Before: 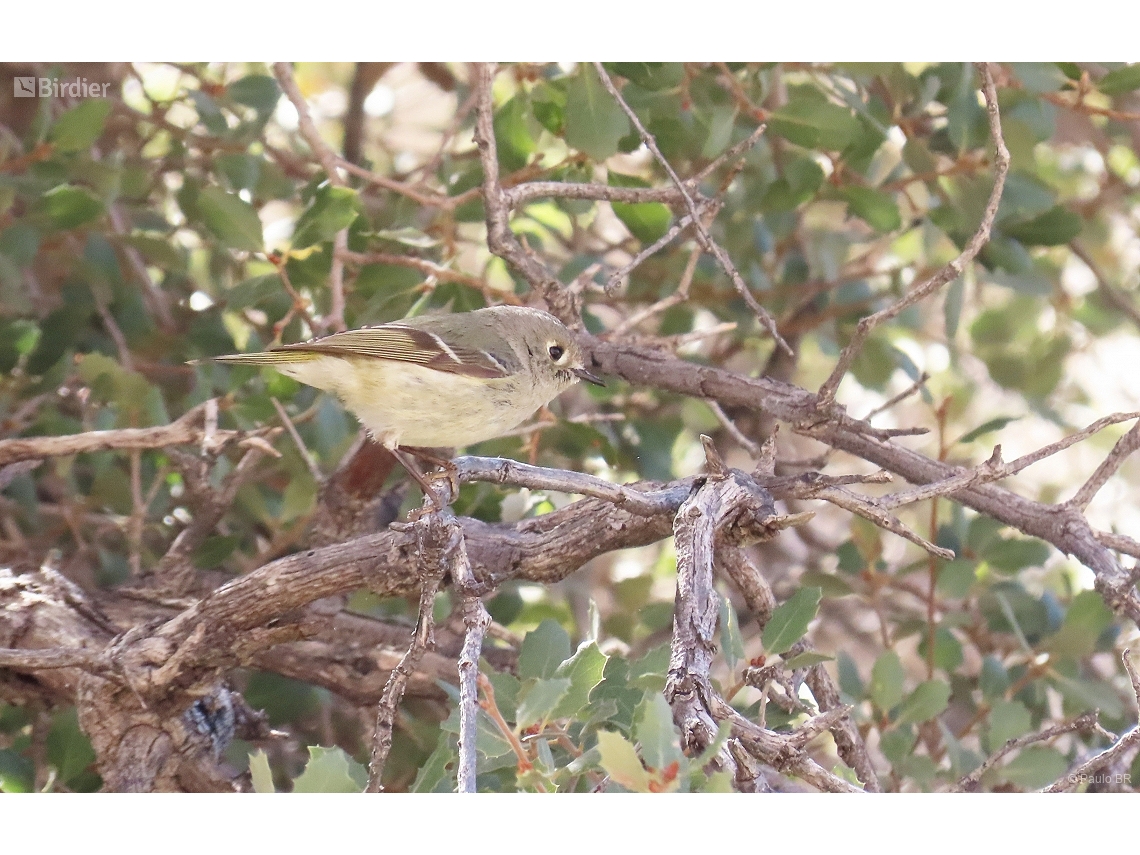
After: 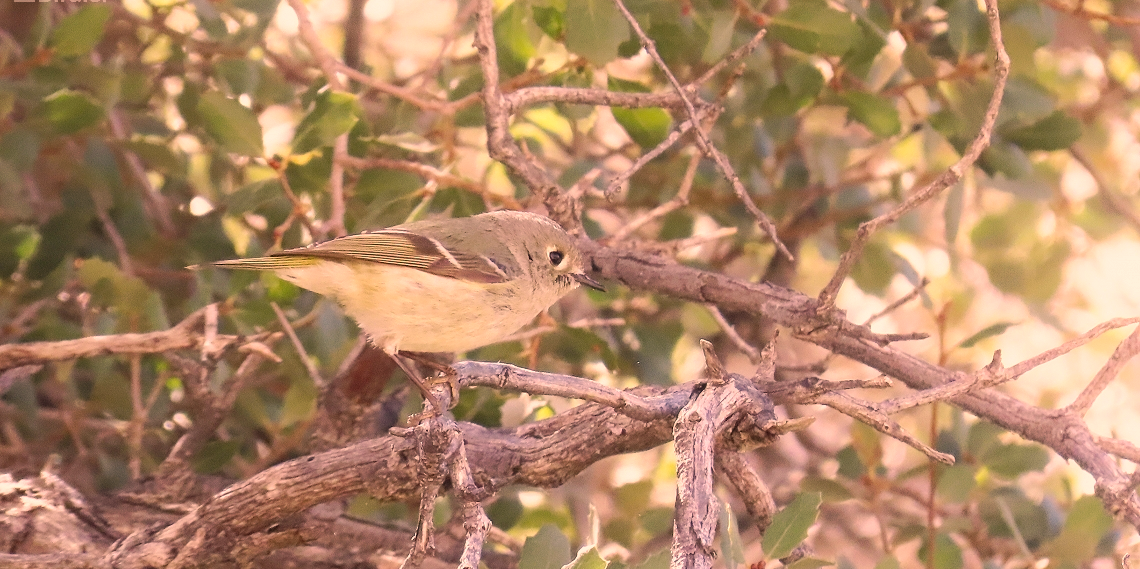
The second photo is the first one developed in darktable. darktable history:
tone equalizer: edges refinement/feathering 500, mask exposure compensation -1.57 EV, preserve details no
haze removal: strength 0.03, distance 0.245, compatibility mode true, adaptive false
shadows and highlights: shadows -40.3, highlights 64, soften with gaussian
crop: top 11.165%, bottom 22.181%
tone curve: curves: ch0 [(0, 0) (0.003, 0.003) (0.011, 0.011) (0.025, 0.025) (0.044, 0.044) (0.069, 0.068) (0.1, 0.098) (0.136, 0.134) (0.177, 0.175) (0.224, 0.221) (0.277, 0.273) (0.335, 0.33) (0.399, 0.393) (0.468, 0.461) (0.543, 0.546) (0.623, 0.625) (0.709, 0.711) (0.801, 0.802) (0.898, 0.898) (1, 1)], preserve colors none
color correction: highlights a* 21.07, highlights b* 19.54
